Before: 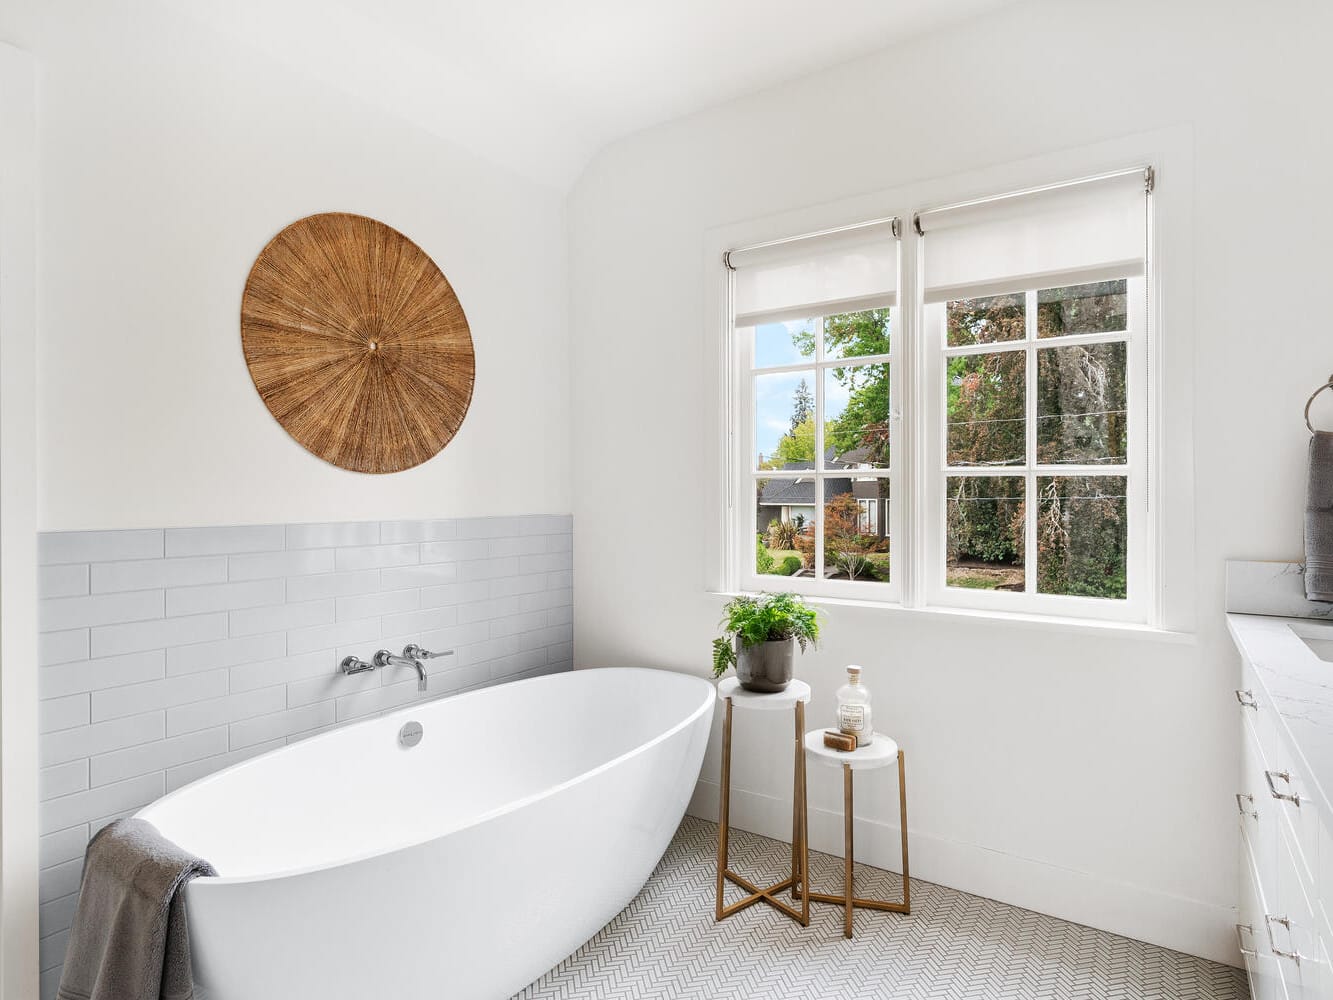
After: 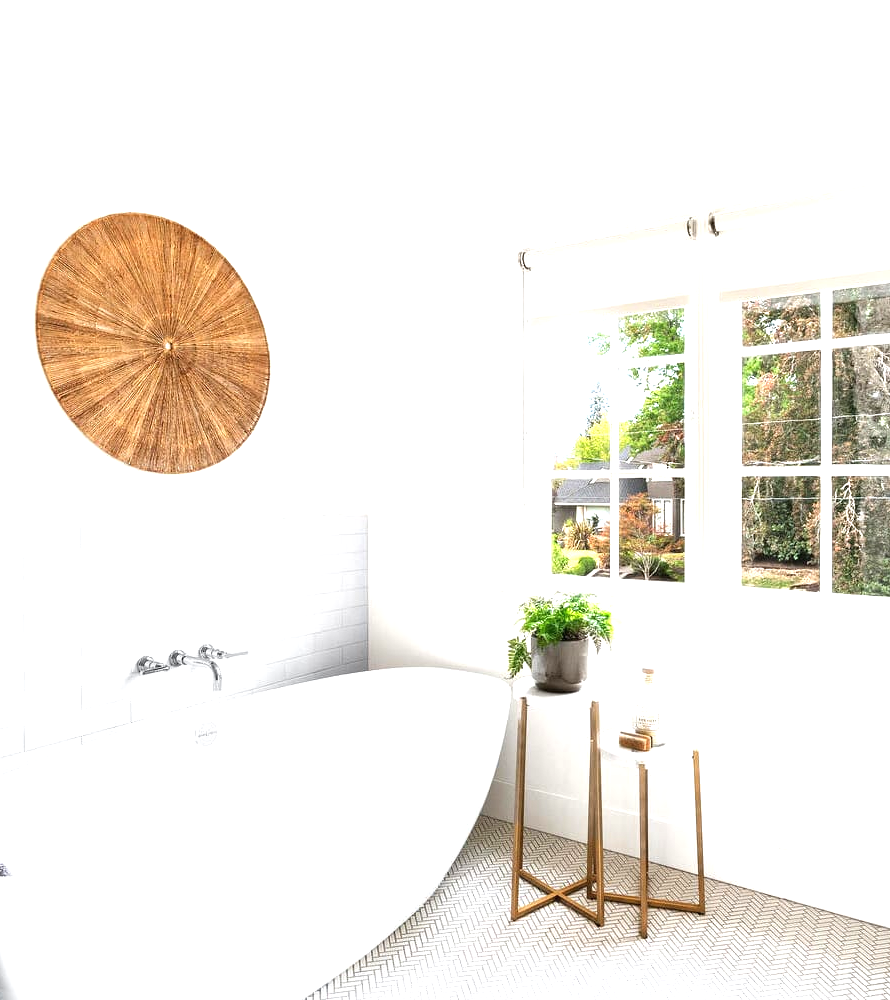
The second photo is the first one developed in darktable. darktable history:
exposure: black level correction 0, exposure 1.105 EV, compensate highlight preservation false
crop: left 15.415%, right 17.778%
